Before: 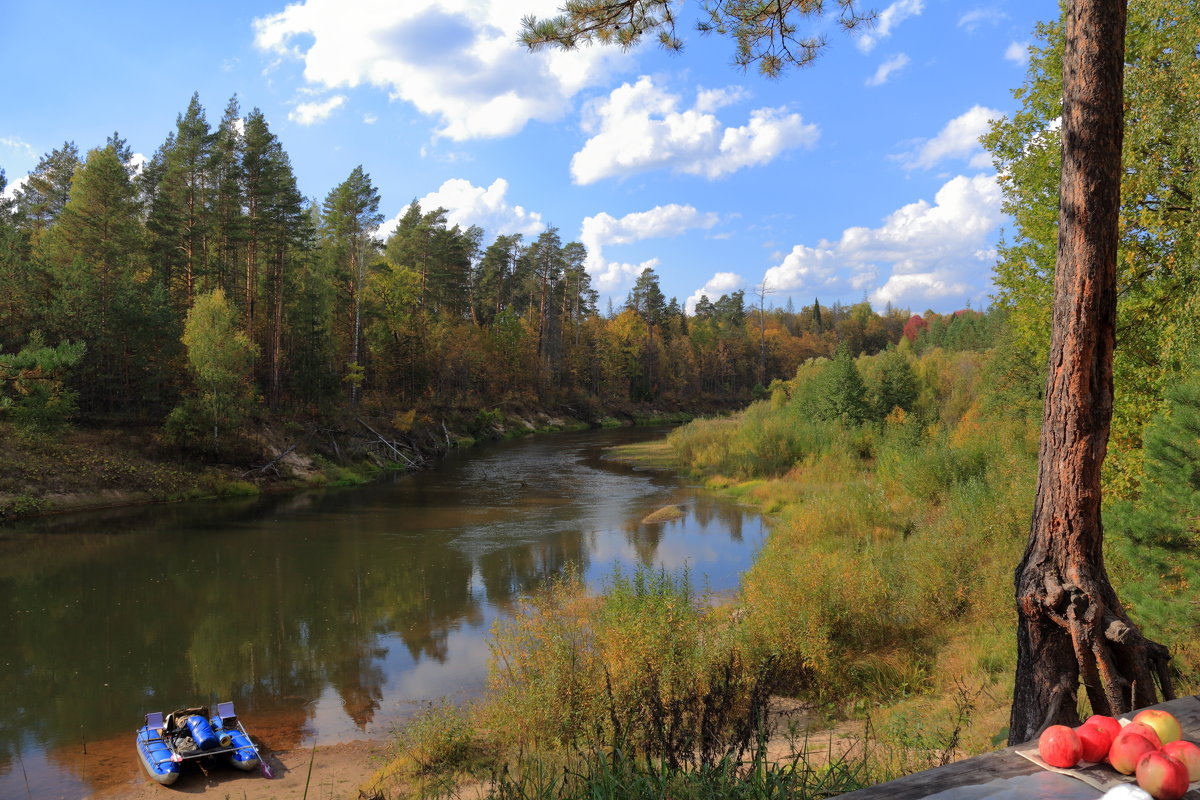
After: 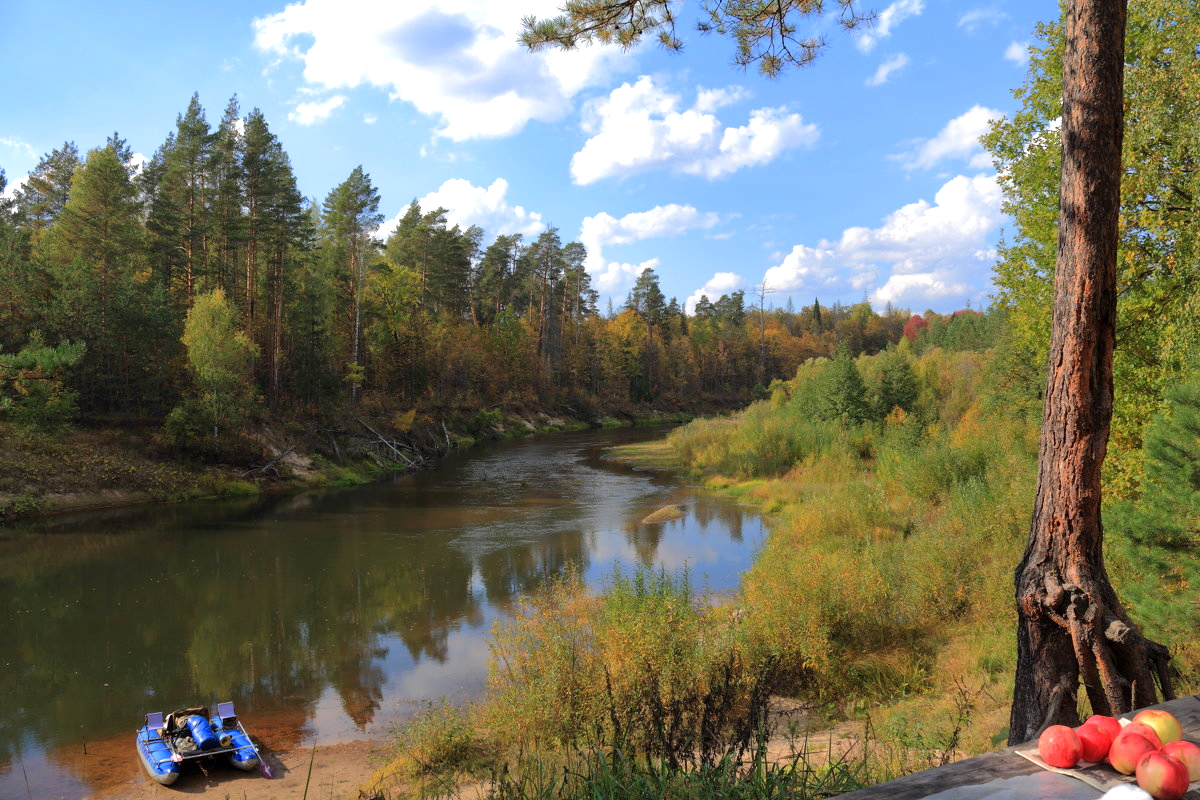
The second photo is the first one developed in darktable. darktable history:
exposure: exposure 0.236 EV, compensate highlight preservation false
white balance: emerald 1
